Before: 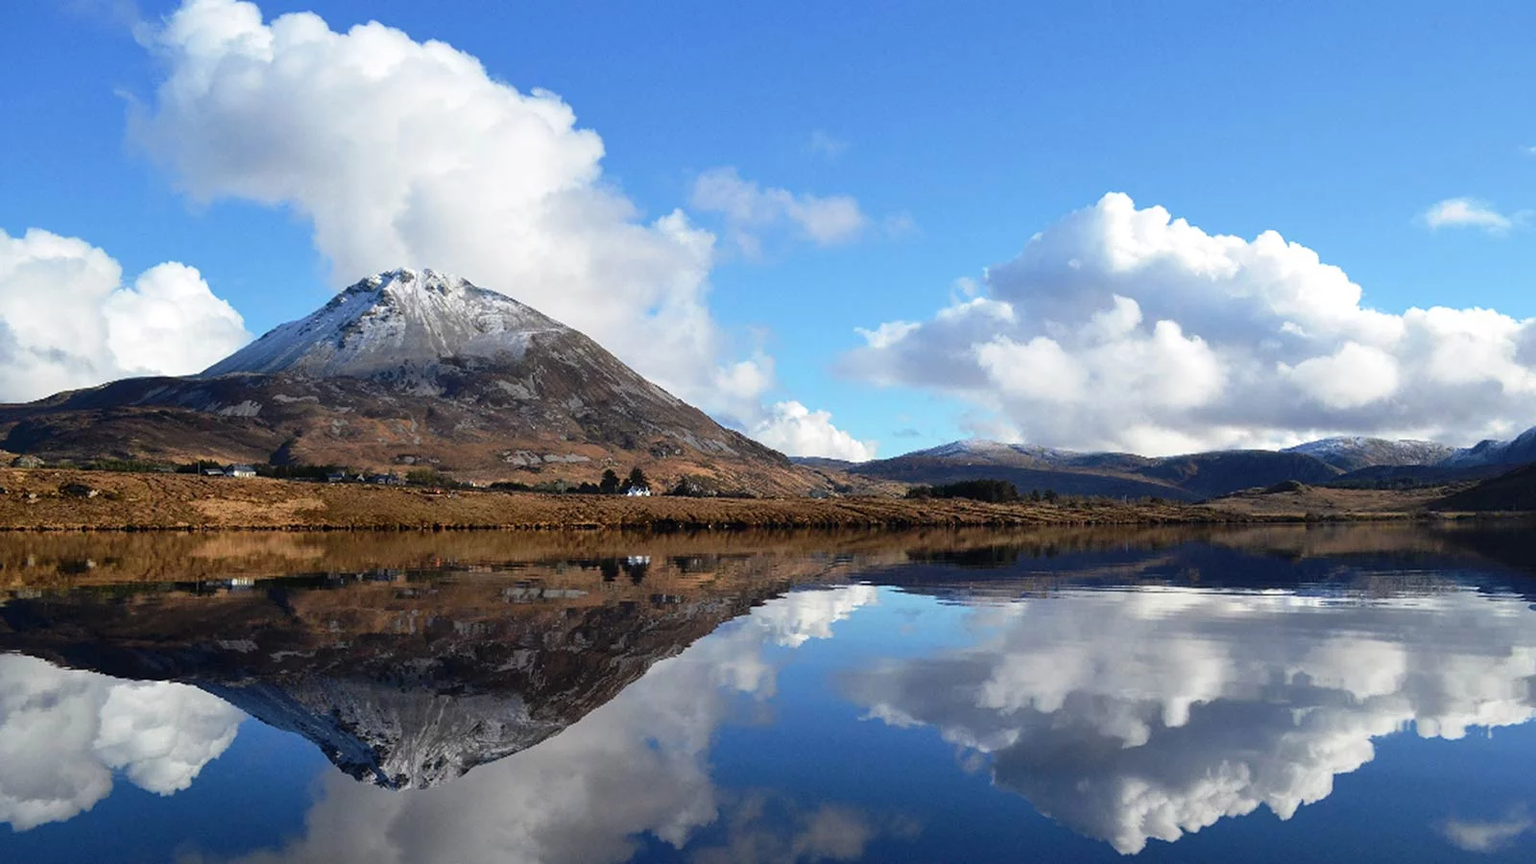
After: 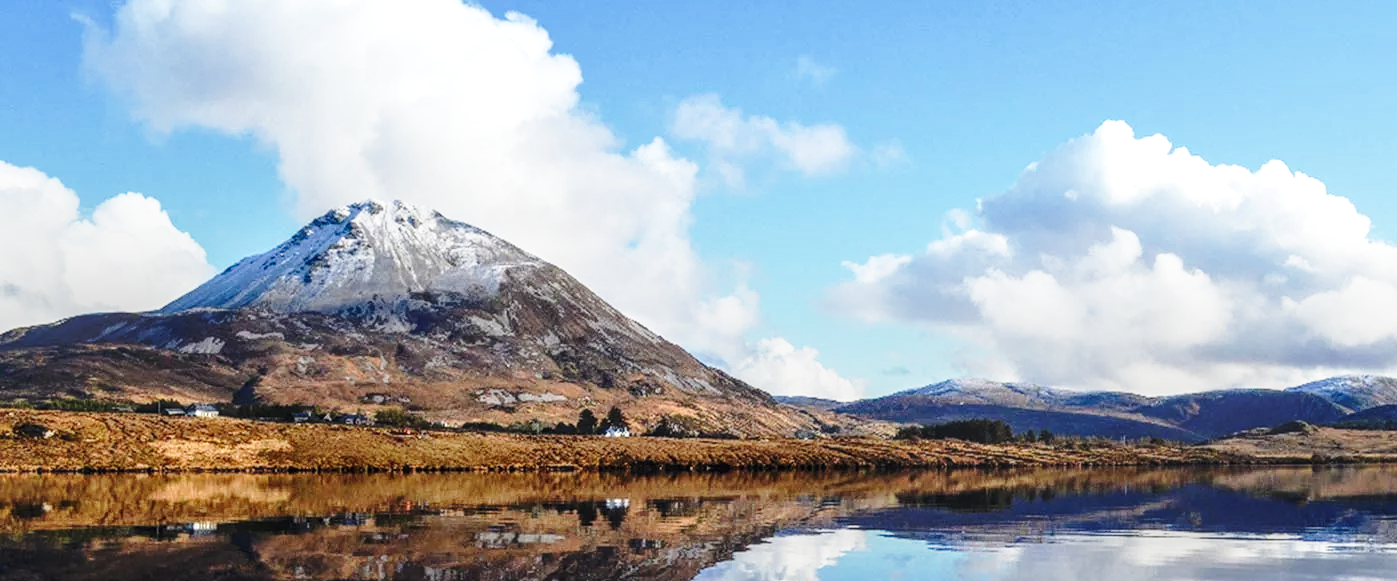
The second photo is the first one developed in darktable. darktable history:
base curve: curves: ch0 [(0, 0) (0.028, 0.03) (0.121, 0.232) (0.46, 0.748) (0.859, 0.968) (1, 1)], preserve colors none
local contrast: highlights 0%, shadows 0%, detail 133%
fill light: on, module defaults
crop: left 3.015%, top 8.969%, right 9.647%, bottom 26.457%
